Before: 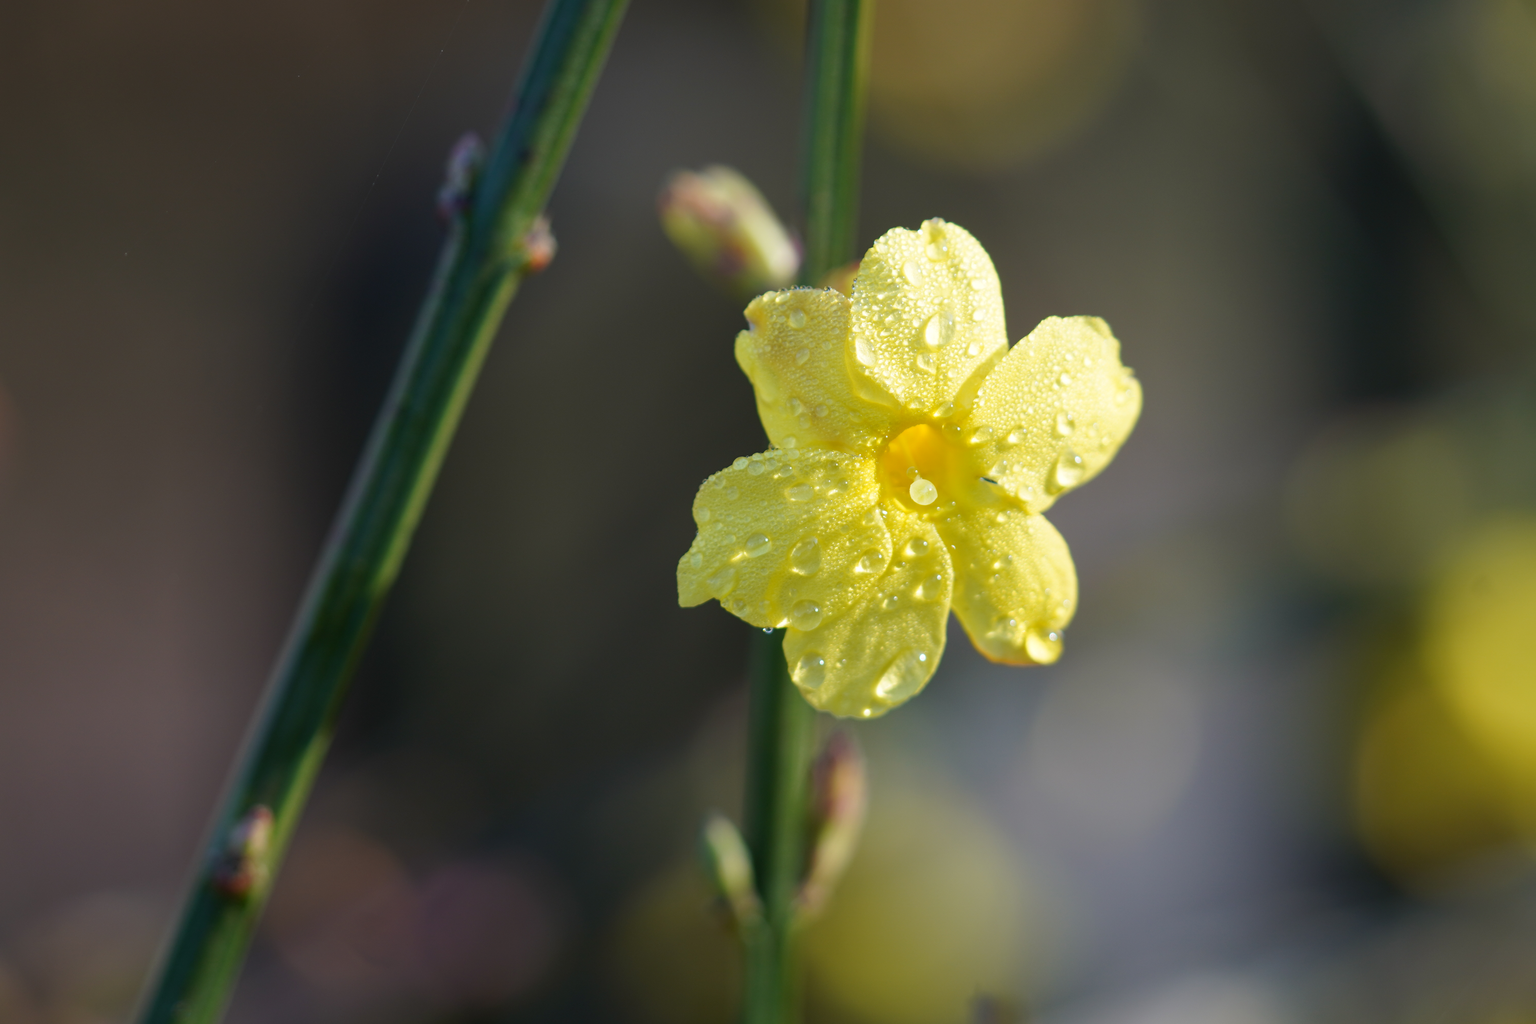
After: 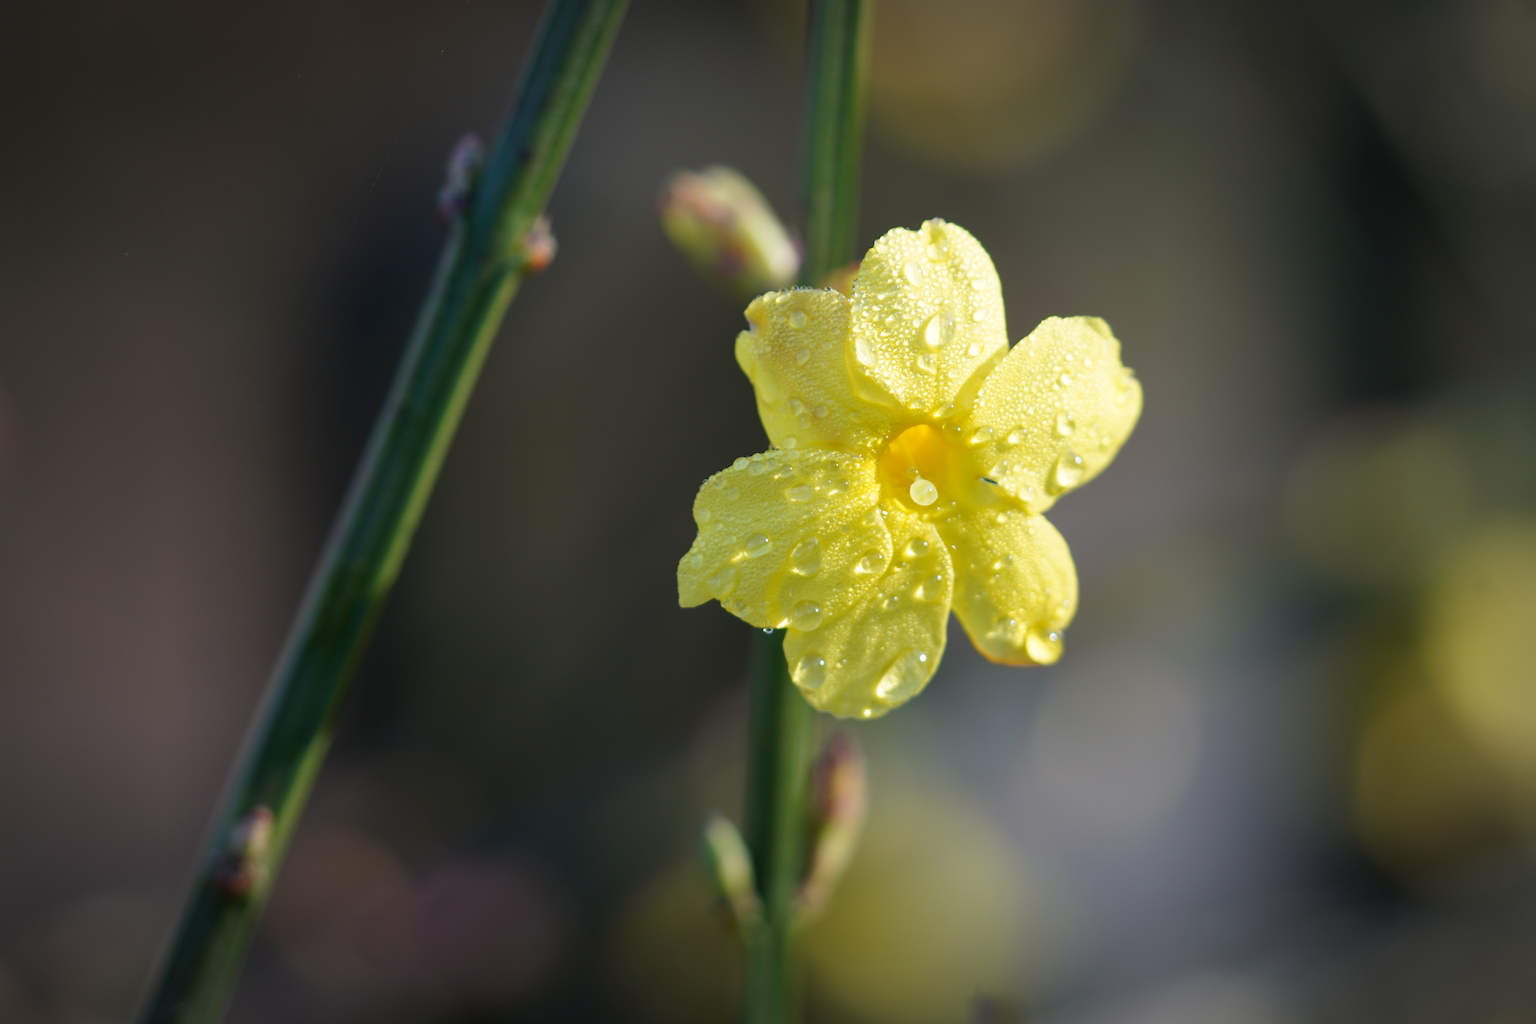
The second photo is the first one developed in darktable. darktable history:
vignetting: fall-off start 67.86%, fall-off radius 67.15%, automatic ratio true, dithering 8-bit output
